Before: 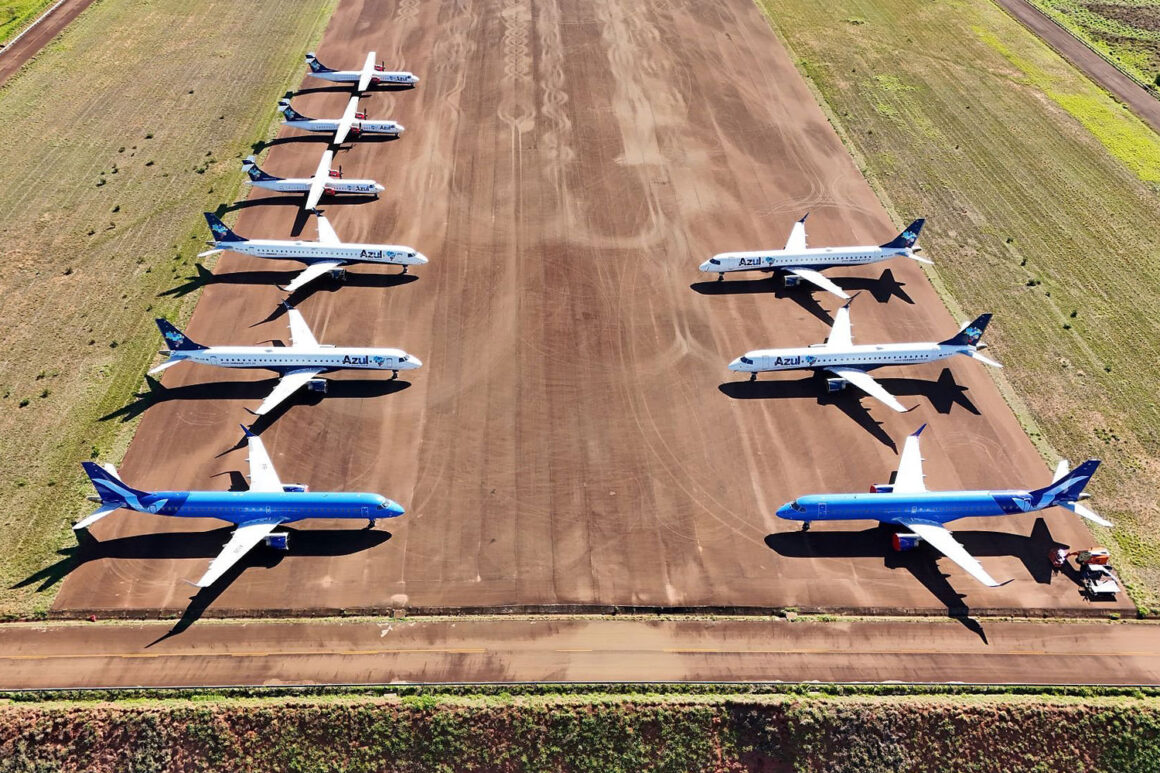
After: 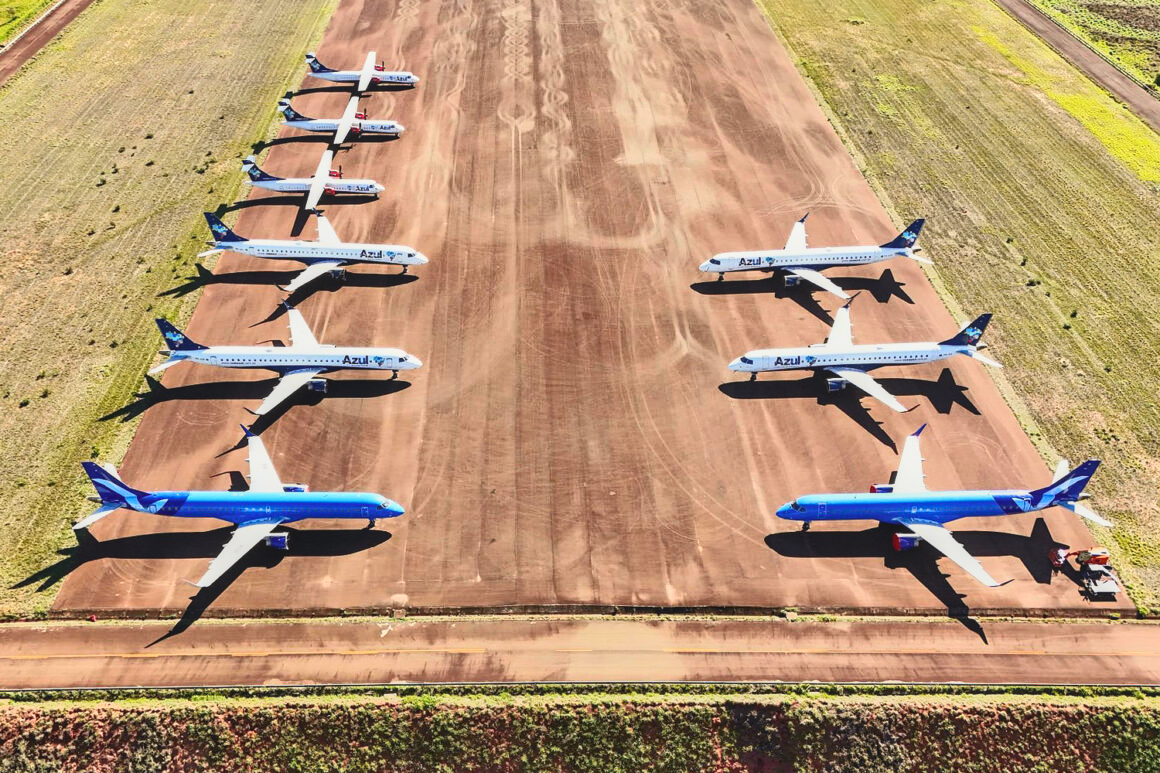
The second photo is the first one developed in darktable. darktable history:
local contrast: detail 110%
color balance rgb: power › chroma 0.692%, power › hue 60°, perceptual saturation grading › global saturation 0.406%, global vibrance 20%
tone curve: curves: ch0 [(0, 0.038) (0.193, 0.212) (0.461, 0.502) (0.629, 0.731) (0.838, 0.916) (1, 0.967)]; ch1 [(0, 0) (0.35, 0.356) (0.45, 0.453) (0.504, 0.503) (0.532, 0.524) (0.558, 0.559) (0.735, 0.762) (1, 1)]; ch2 [(0, 0) (0.281, 0.266) (0.456, 0.469) (0.5, 0.5) (0.533, 0.545) (0.606, 0.607) (0.646, 0.654) (1, 1)], color space Lab, independent channels, preserve colors none
